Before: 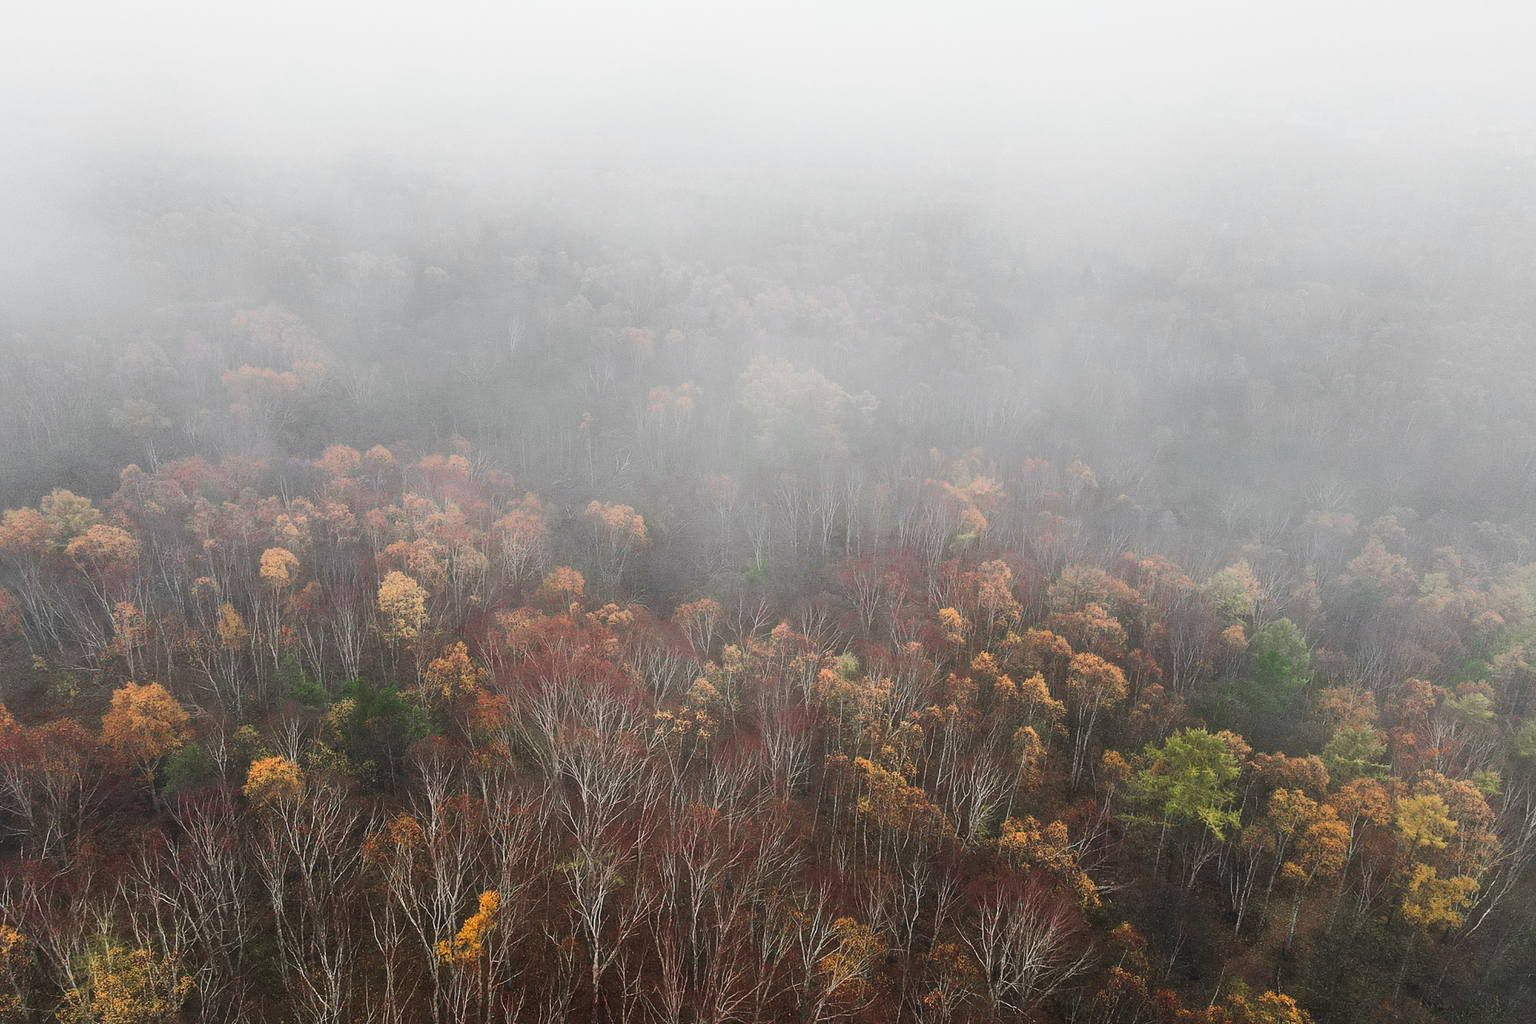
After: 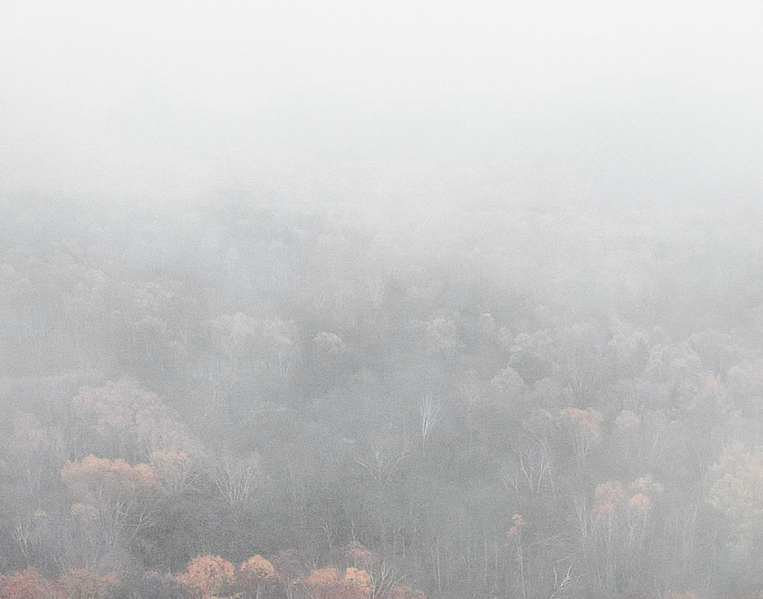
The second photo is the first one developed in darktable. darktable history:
crop and rotate: left 11.255%, top 0.096%, right 48.986%, bottom 53.075%
local contrast: mode bilateral grid, contrast 25, coarseness 60, detail 151%, midtone range 0.2
